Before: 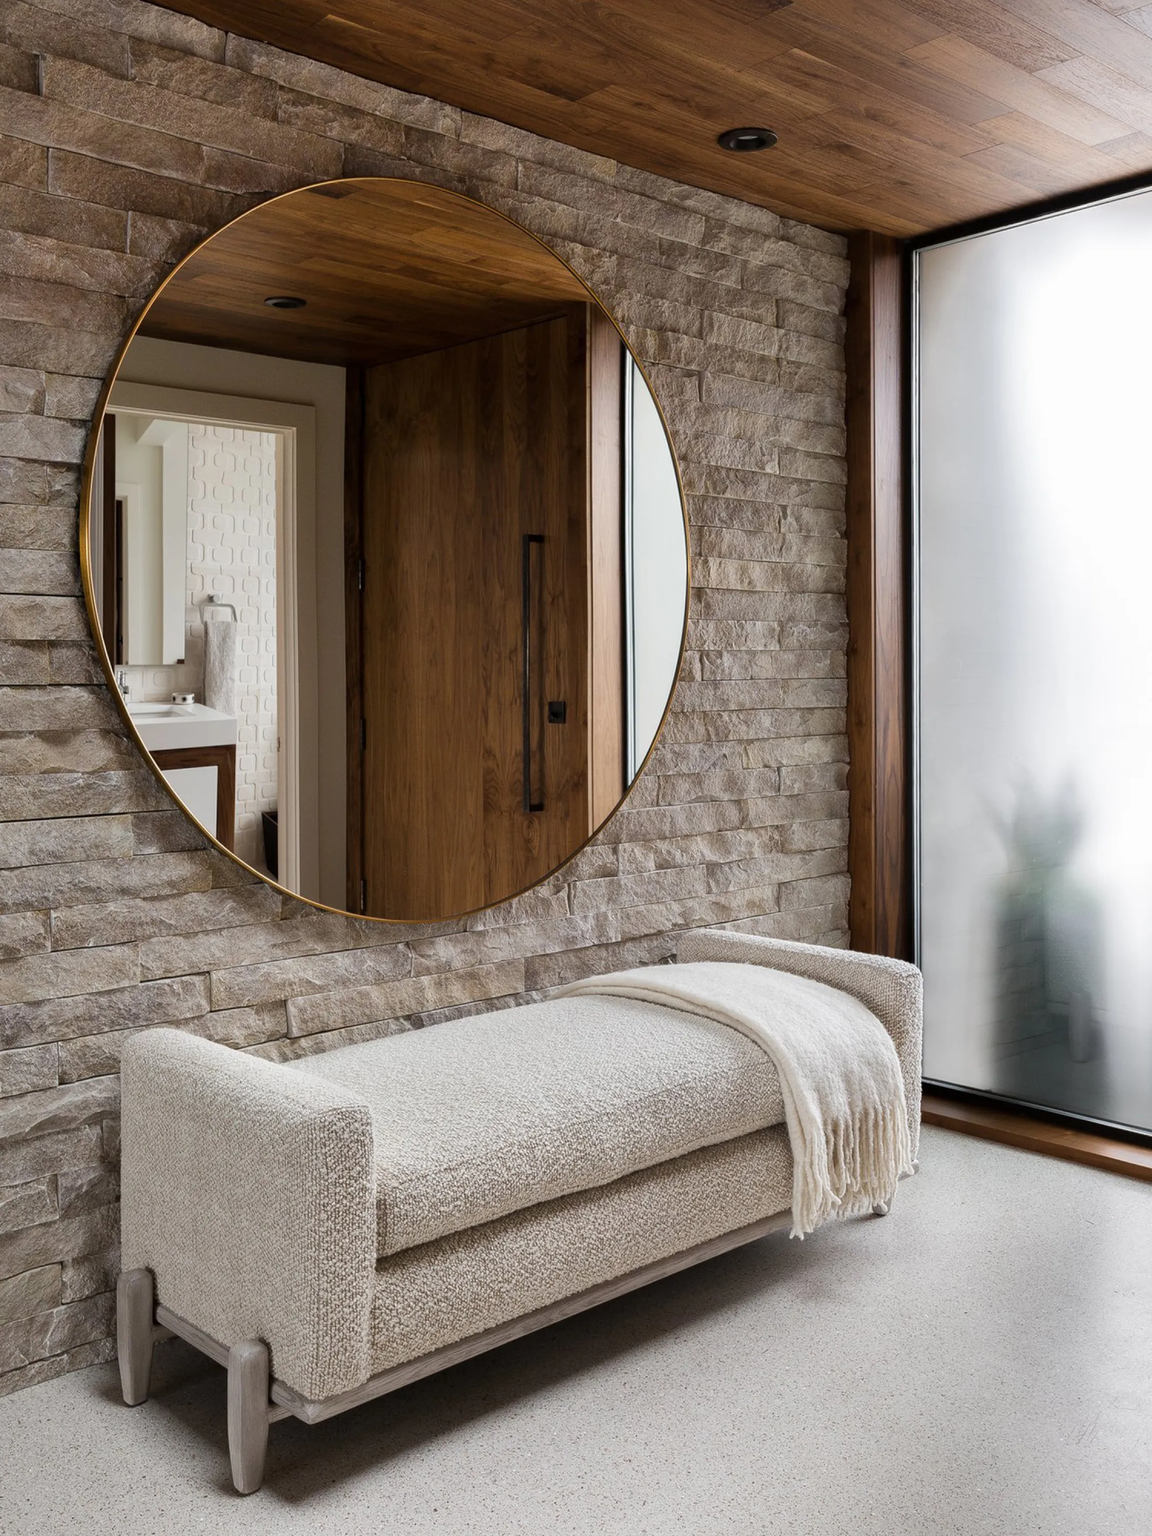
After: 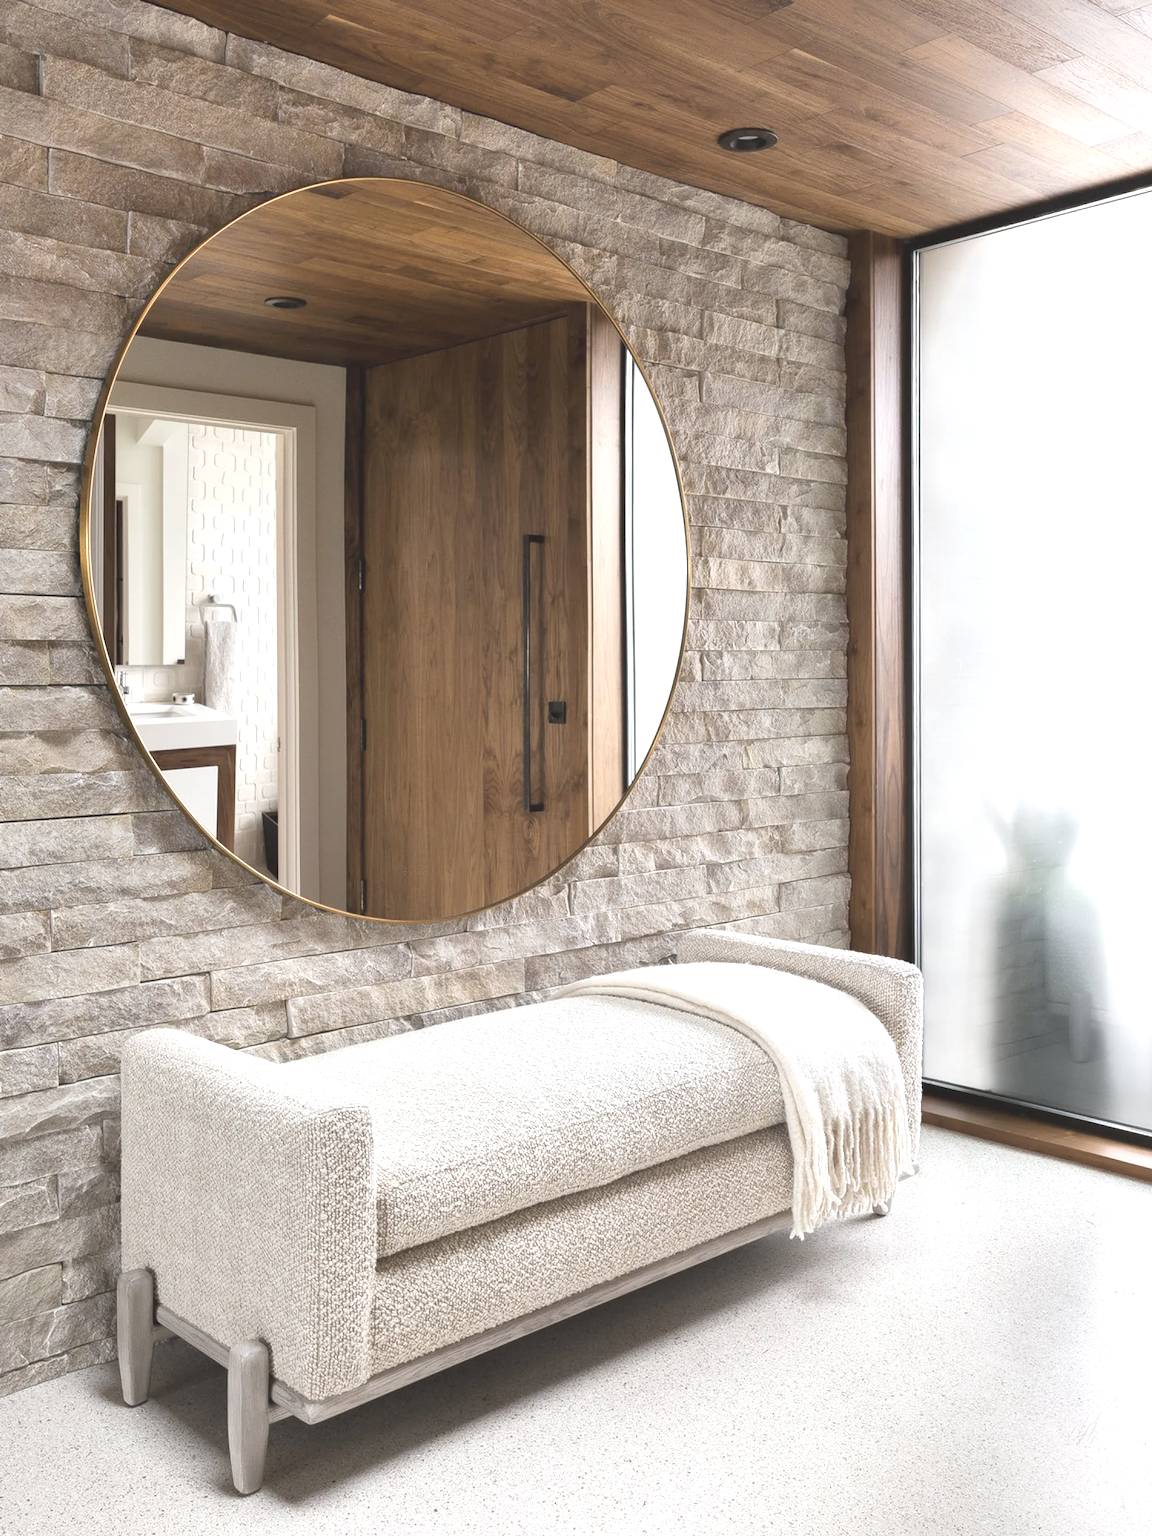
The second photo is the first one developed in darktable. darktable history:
contrast brightness saturation: contrast -0.26, saturation -0.43
exposure: black level correction 0, exposure 1.45 EV, compensate exposure bias true, compensate highlight preservation false
